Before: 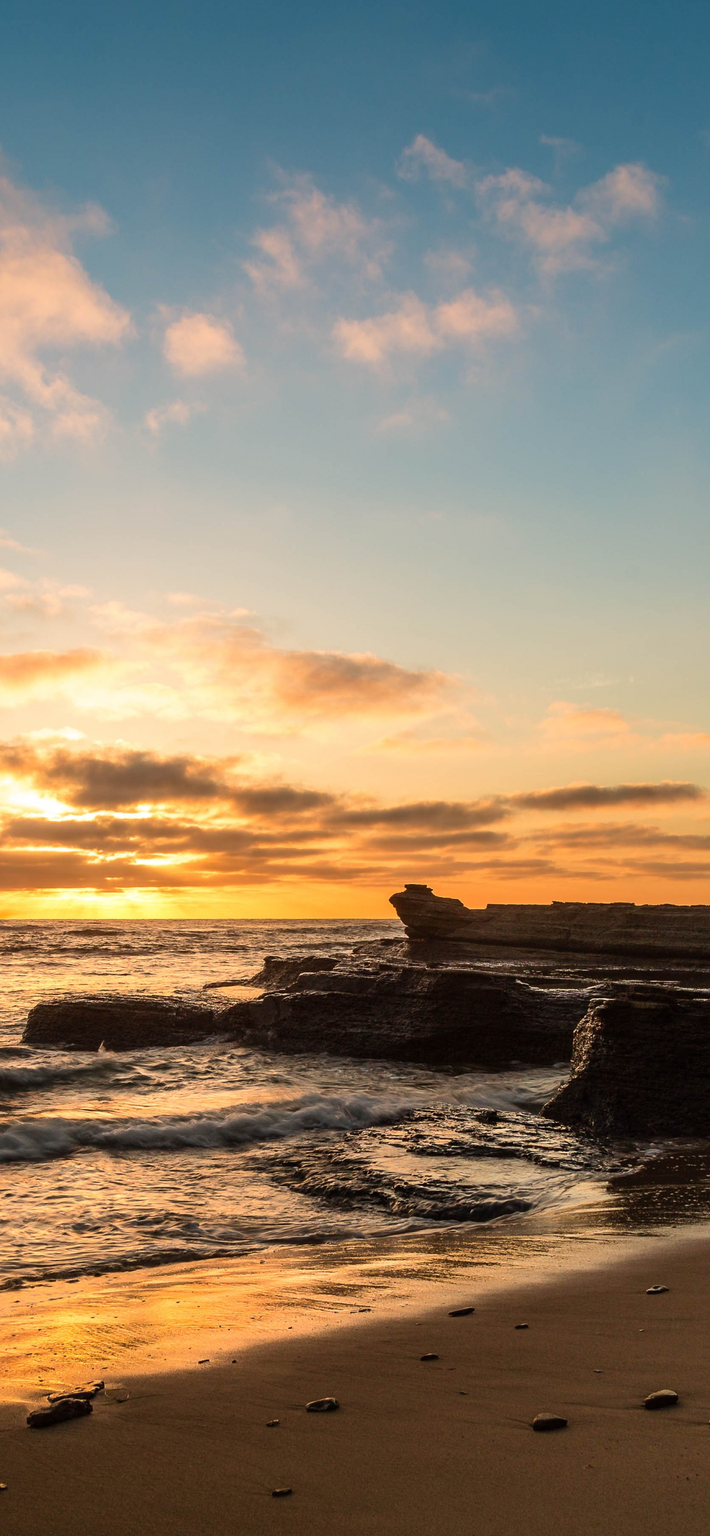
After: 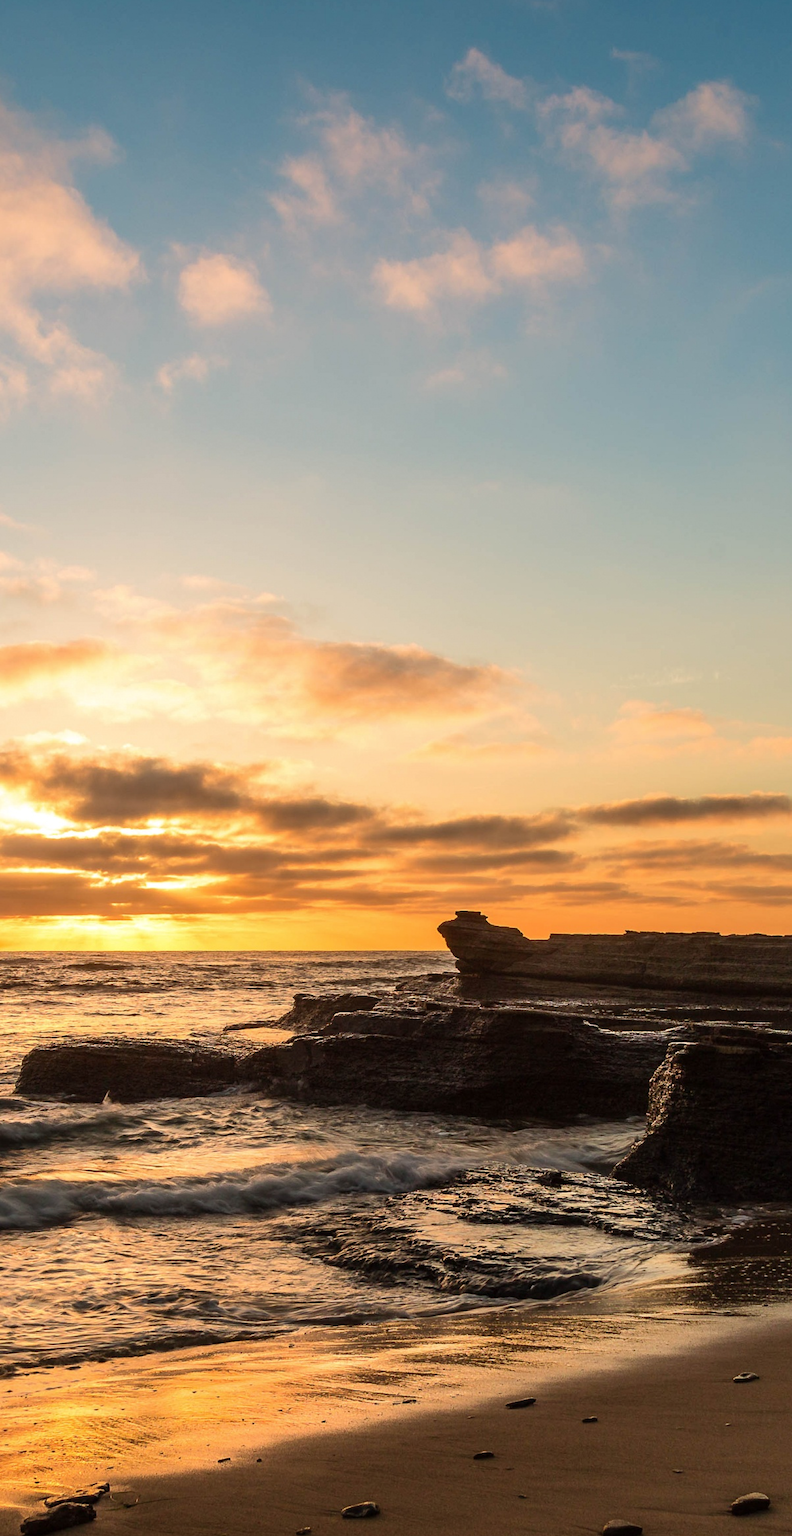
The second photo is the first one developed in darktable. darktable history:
crop: left 1.345%, top 6.088%, right 1.692%, bottom 7.014%
tone equalizer: edges refinement/feathering 500, mask exposure compensation -1.57 EV, preserve details no
